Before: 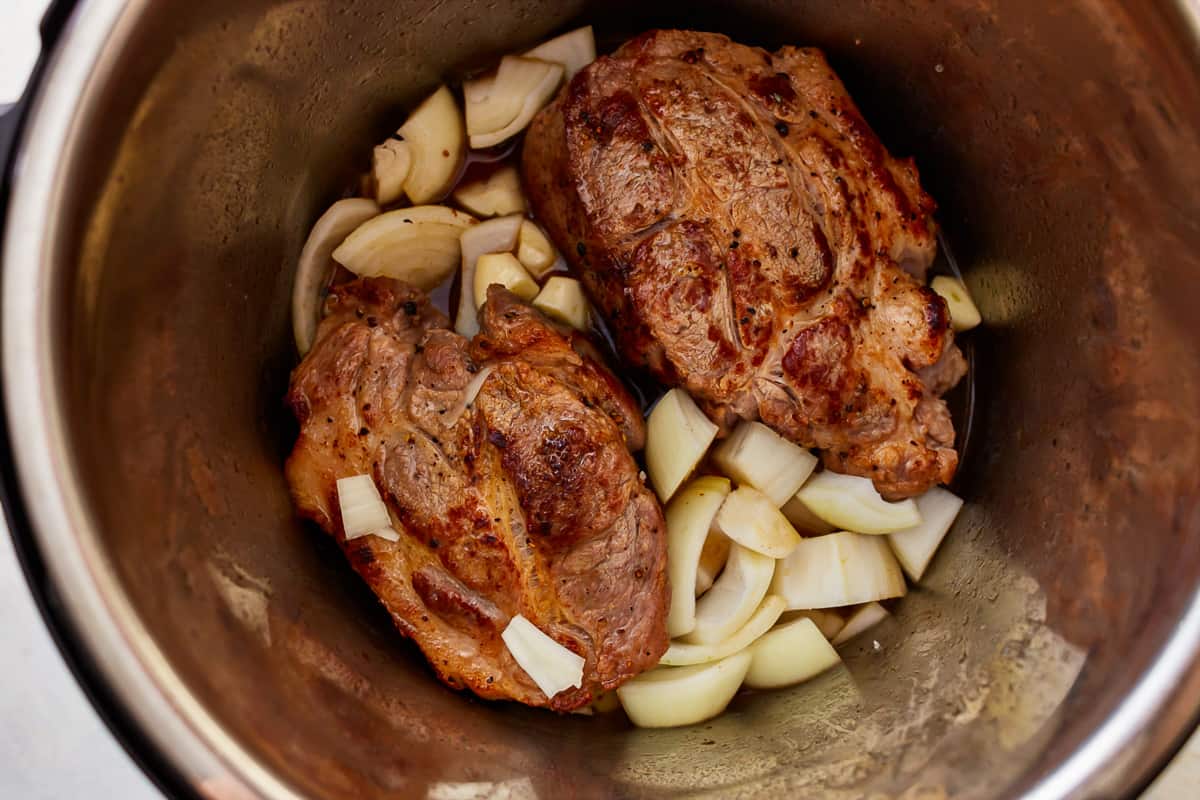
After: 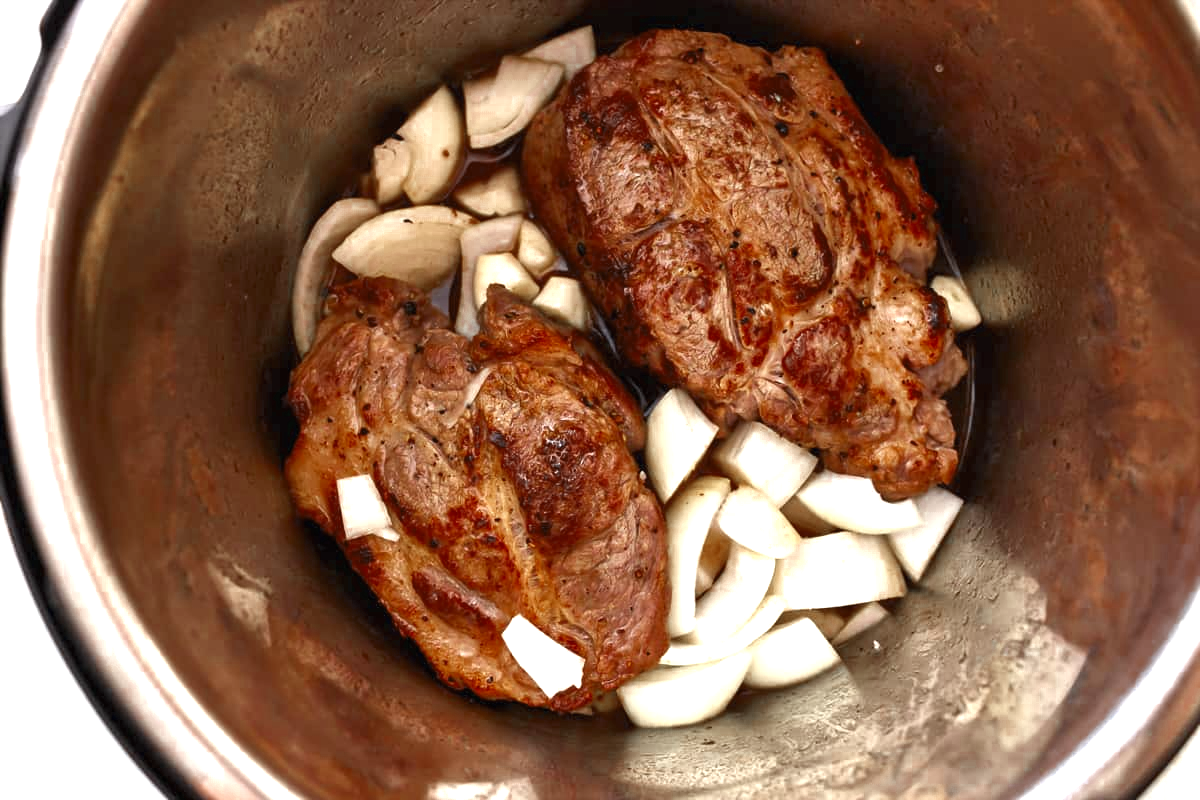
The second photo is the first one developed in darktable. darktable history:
color zones: curves: ch0 [(0, 0.5) (0.125, 0.4) (0.25, 0.5) (0.375, 0.4) (0.5, 0.4) (0.625, 0.35) (0.75, 0.35) (0.875, 0.5)]; ch1 [(0, 0.35) (0.125, 0.45) (0.25, 0.35) (0.375, 0.35) (0.5, 0.35) (0.625, 0.35) (0.75, 0.45) (0.875, 0.35)]; ch2 [(0, 0.6) (0.125, 0.5) (0.25, 0.5) (0.375, 0.6) (0.5, 0.6) (0.625, 0.5) (0.75, 0.5) (0.875, 0.5)], mix 101.37%
exposure: black level correction 0, exposure 1.449 EV, compensate highlight preservation false
